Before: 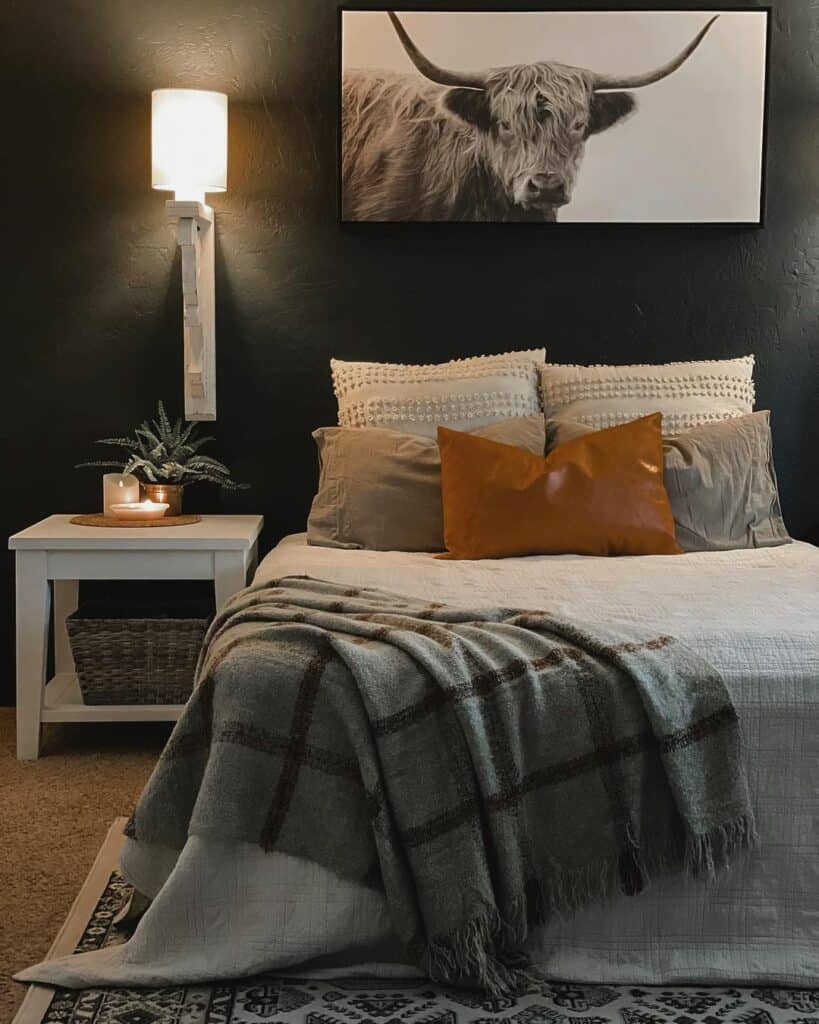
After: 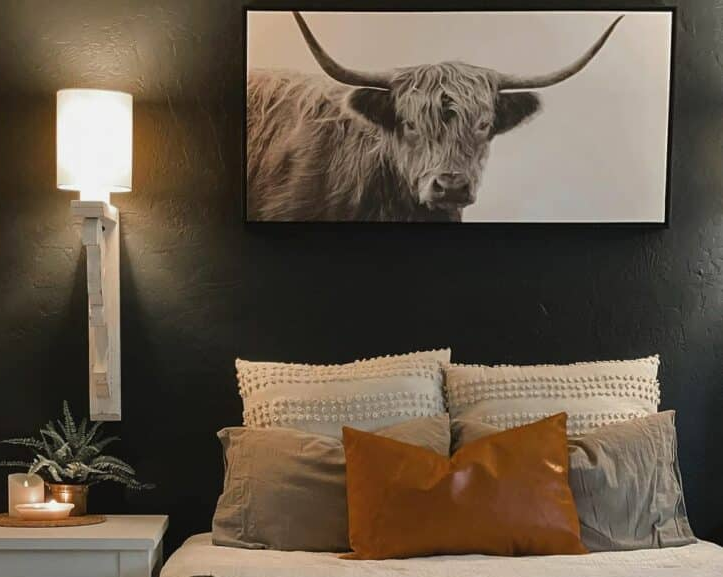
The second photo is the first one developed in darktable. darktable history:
crop and rotate: left 11.623%, bottom 43.576%
